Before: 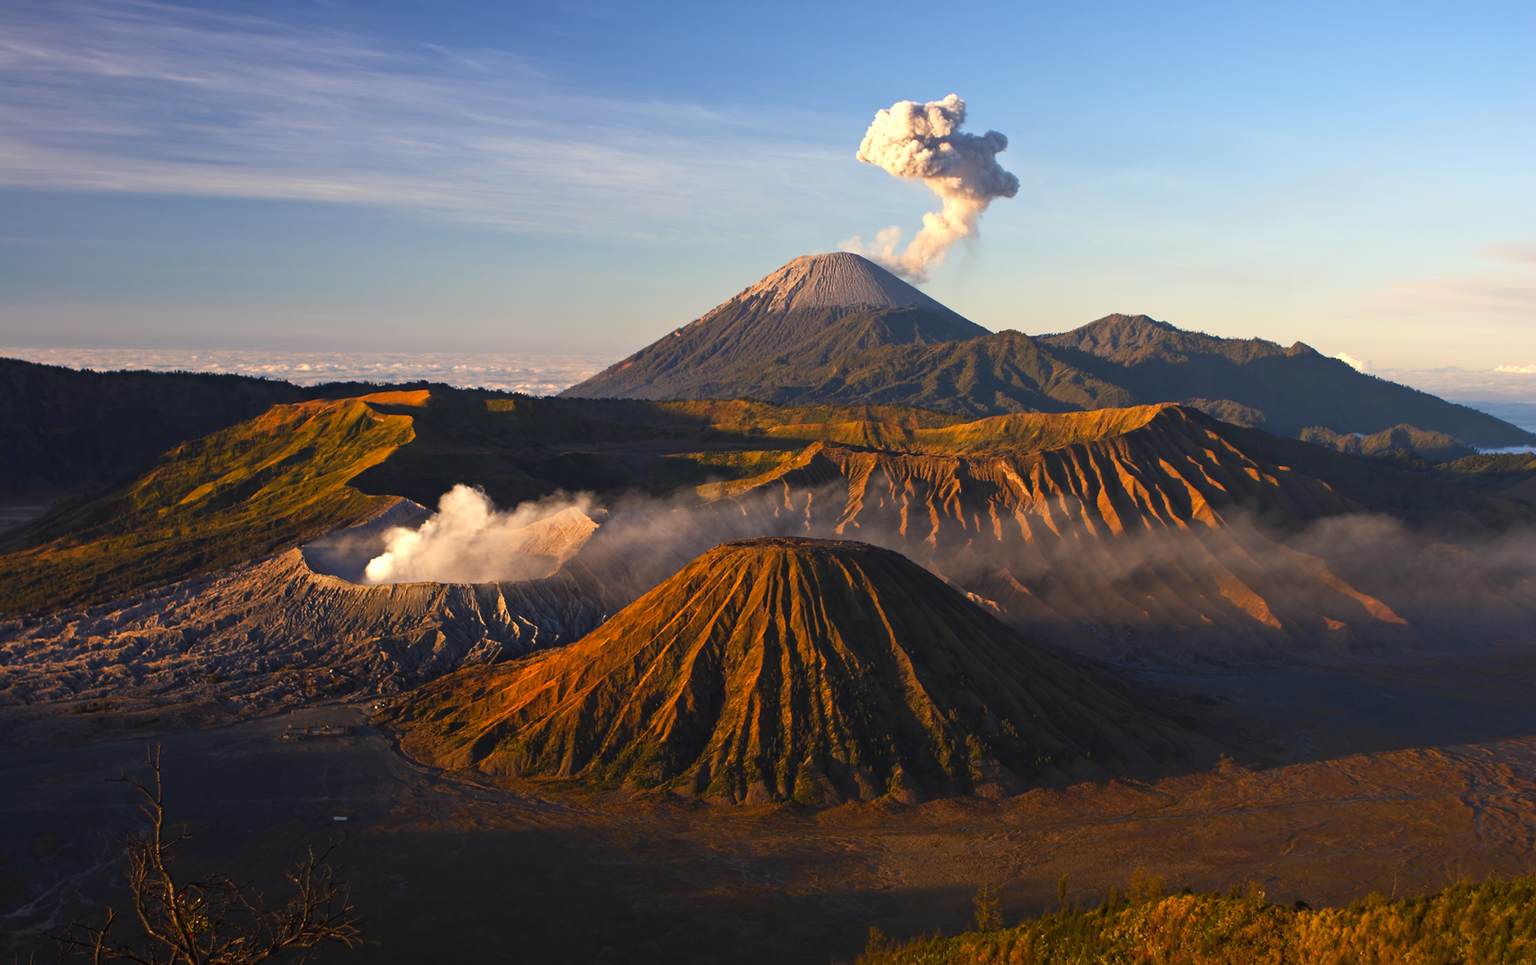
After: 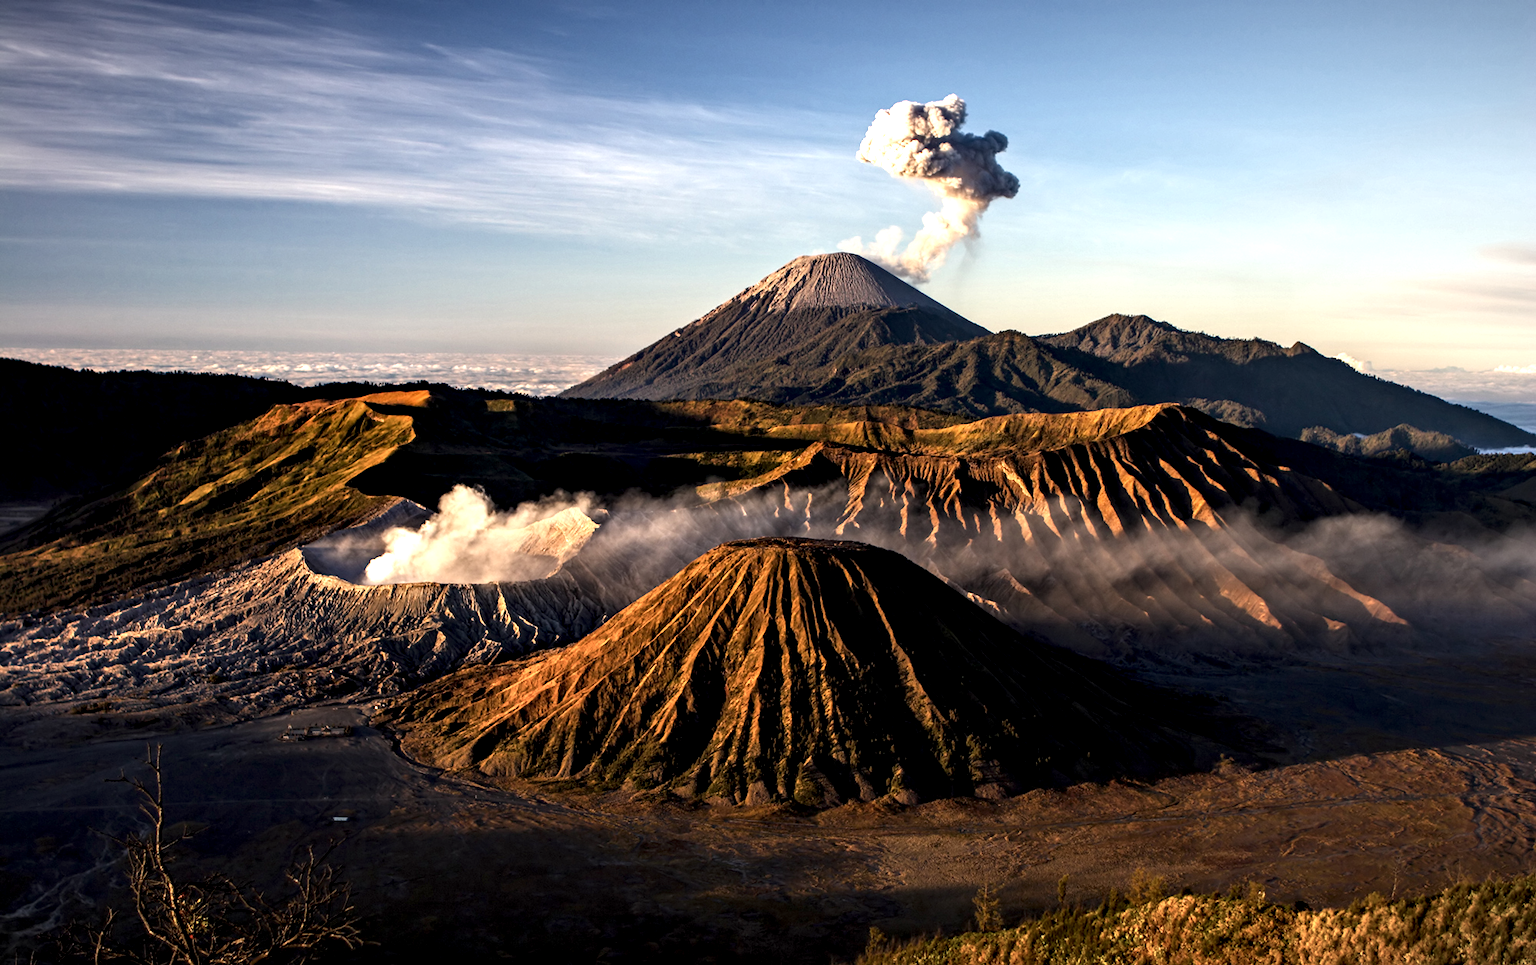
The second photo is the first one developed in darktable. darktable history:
vignetting: fall-off start 97.76%, fall-off radius 101.05%, center (-0.03, 0.243), width/height ratio 1.374
local contrast: shadows 162%, detail 226%
